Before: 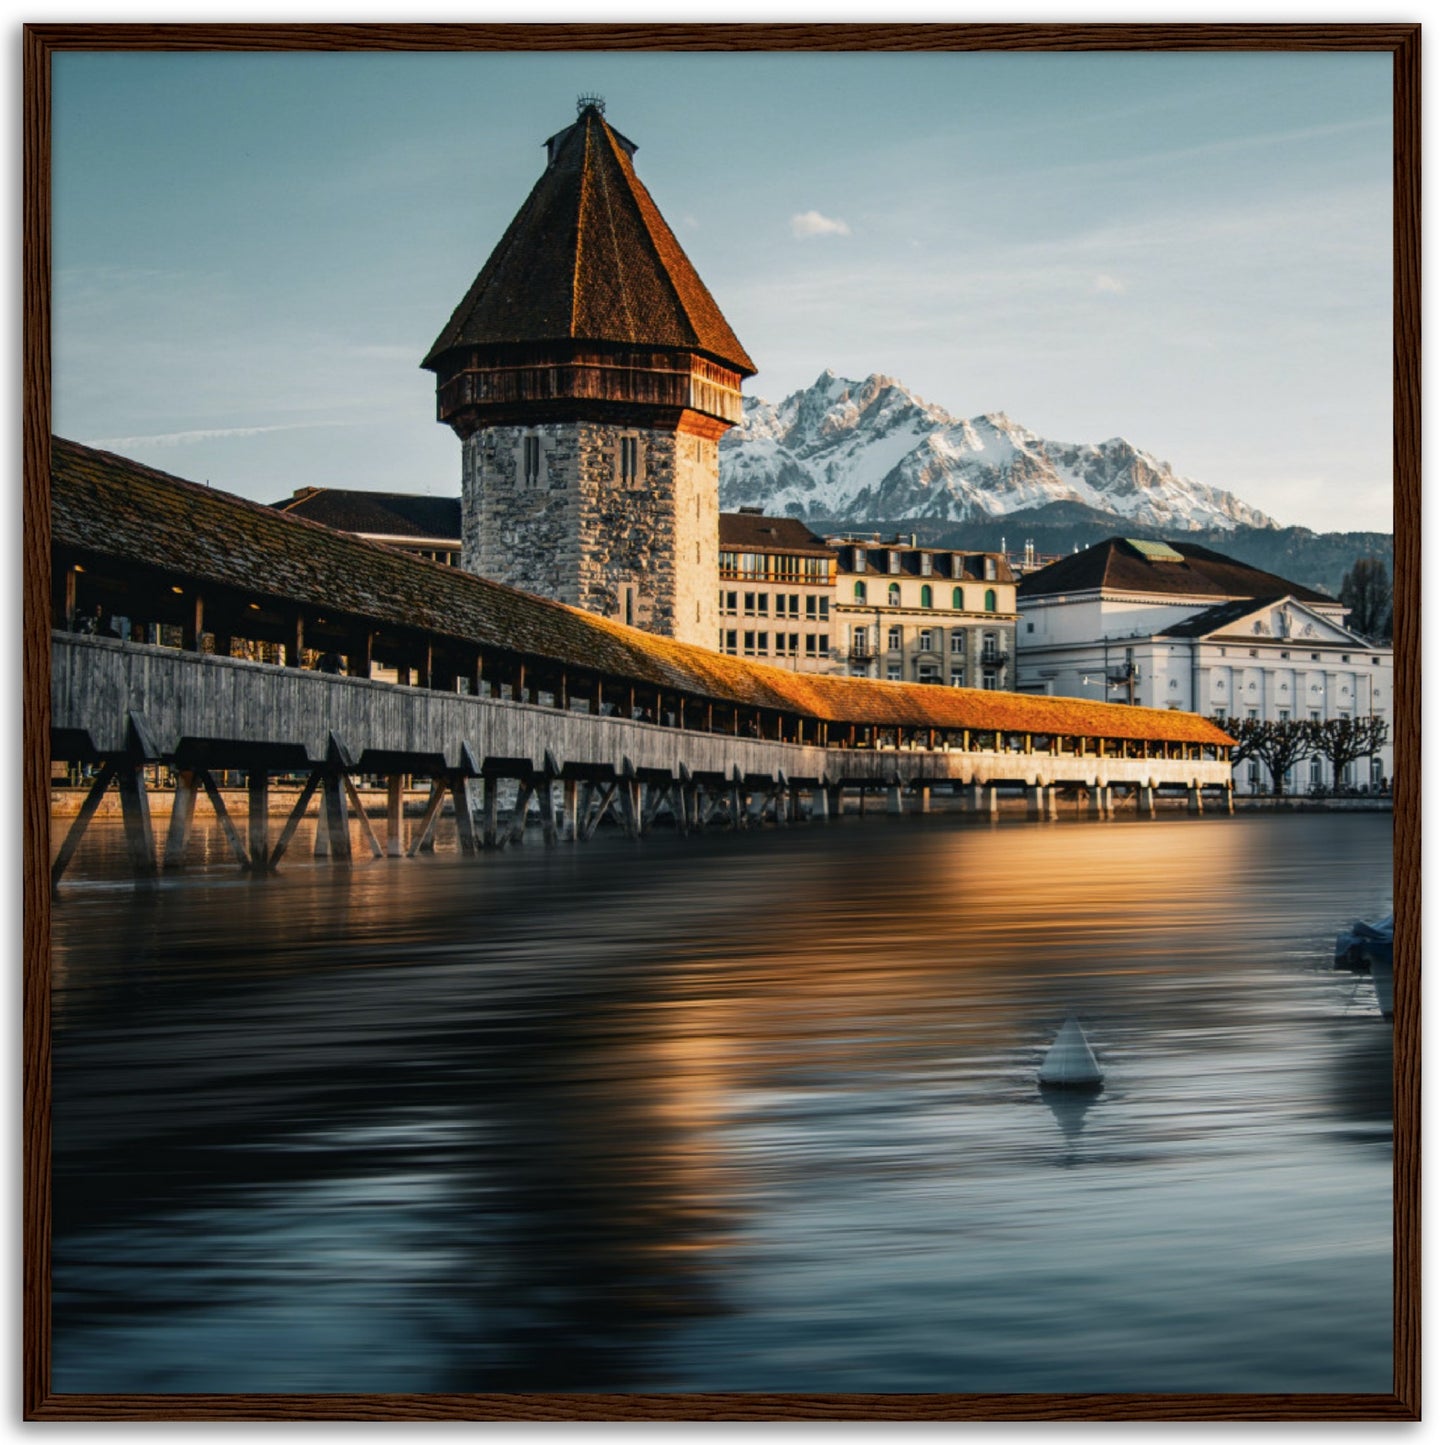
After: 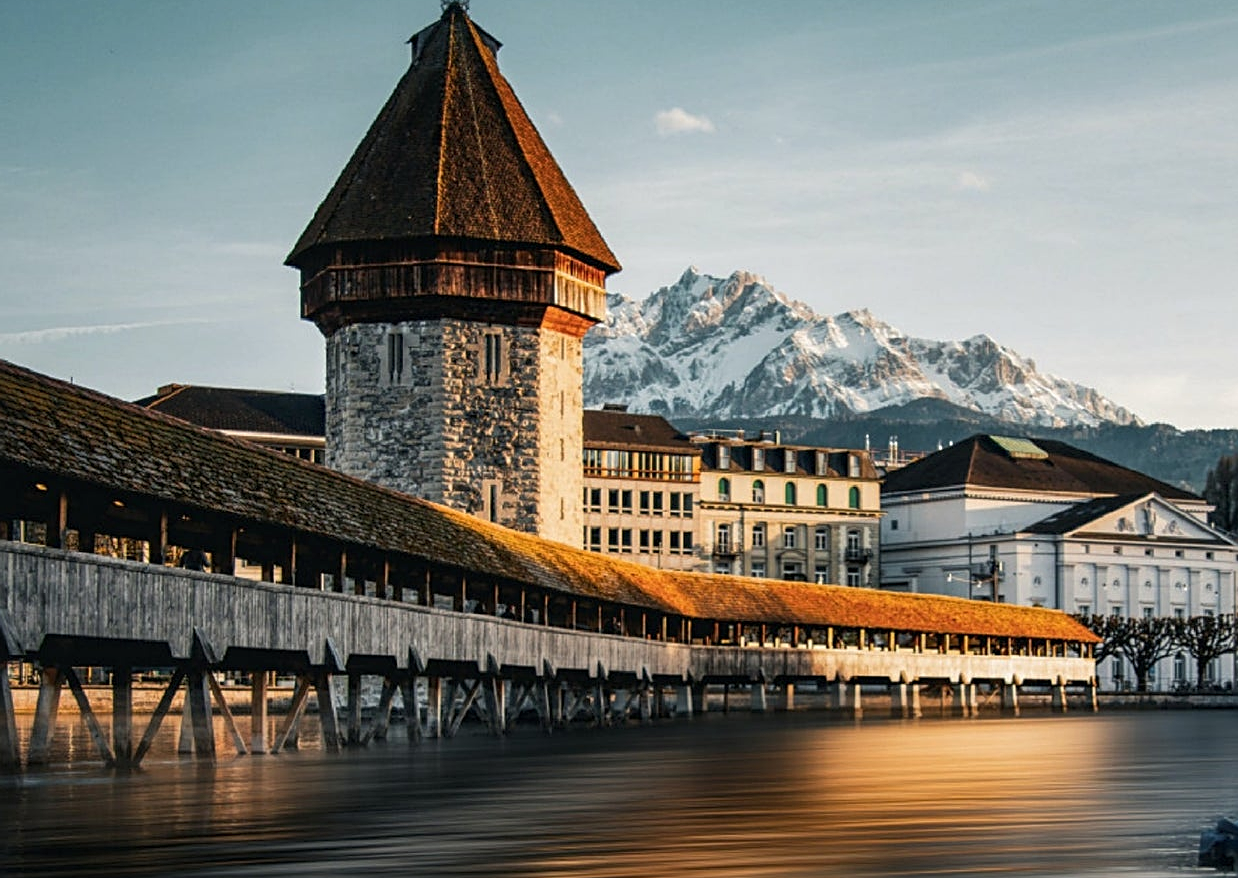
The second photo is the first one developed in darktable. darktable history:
shadows and highlights: shadows 20.07, highlights -21.04, soften with gaussian
crop and rotate: left 9.456%, top 7.19%, right 4.855%, bottom 32.02%
sharpen: on, module defaults
local contrast: highlights 103%, shadows 97%, detail 119%, midtone range 0.2
